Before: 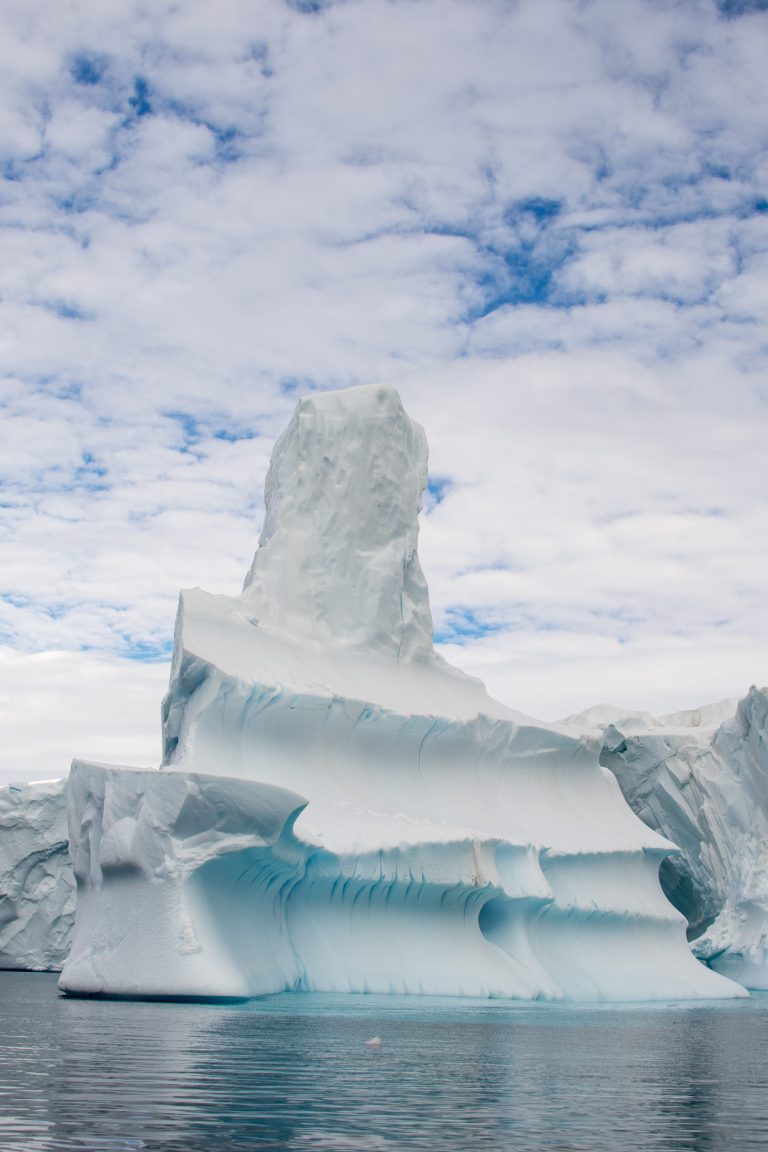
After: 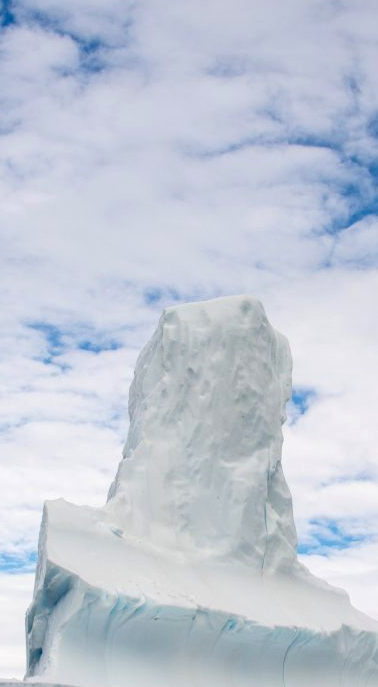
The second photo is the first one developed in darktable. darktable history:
color balance rgb: linear chroma grading › shadows -2.254%, linear chroma grading › highlights -14.162%, linear chroma grading › global chroma -9.703%, linear chroma grading › mid-tones -9.573%, perceptual saturation grading › global saturation 25.396%, global vibrance 26.205%, contrast 6.958%
crop: left 17.771%, top 7.729%, right 32.915%, bottom 32.629%
